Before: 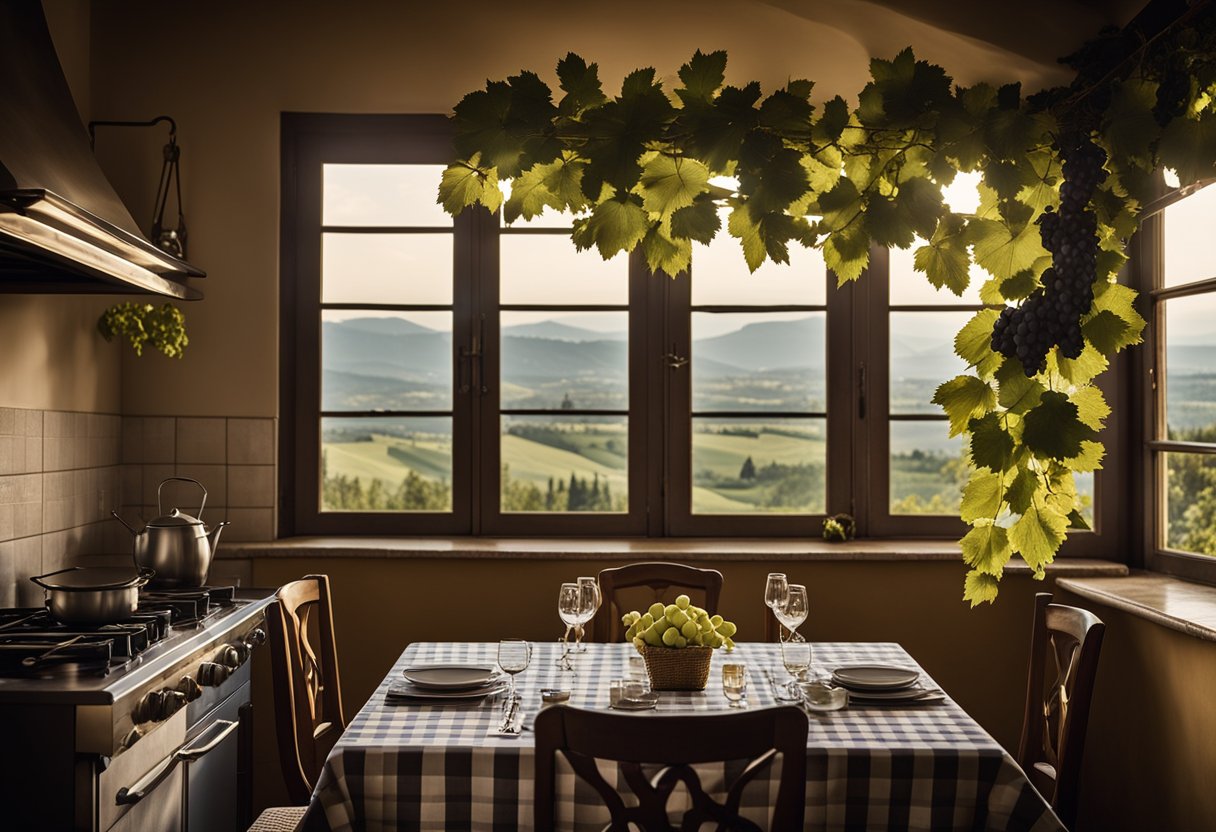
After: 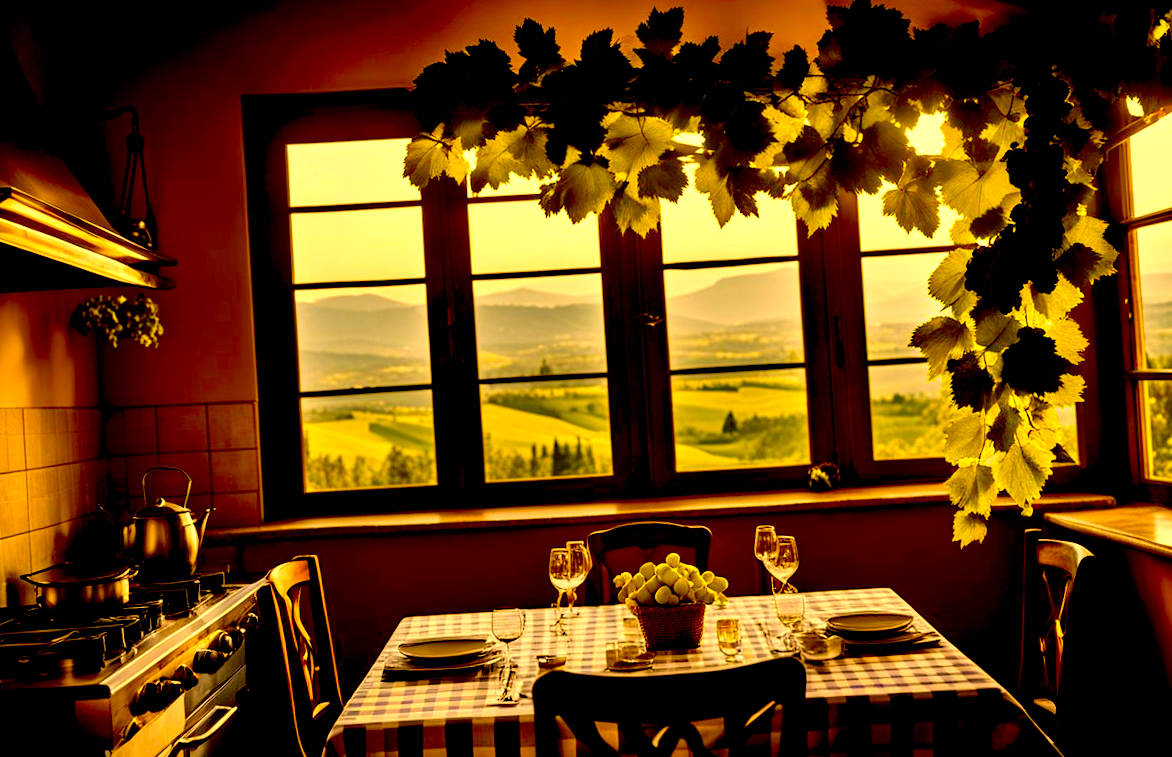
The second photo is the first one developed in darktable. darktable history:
color correction: highlights a* 10.44, highlights b* 30.04, shadows a* 2.73, shadows b* 17.51, saturation 1.72
rotate and perspective: rotation -3.52°, crop left 0.036, crop right 0.964, crop top 0.081, crop bottom 0.919
exposure: black level correction 0.04, exposure 0.5 EV, compensate highlight preservation false
